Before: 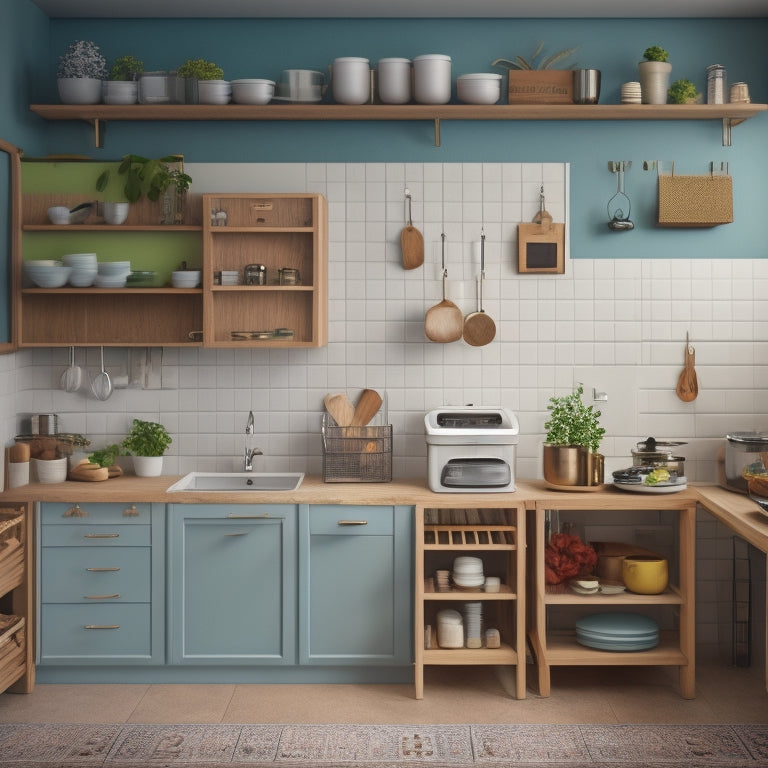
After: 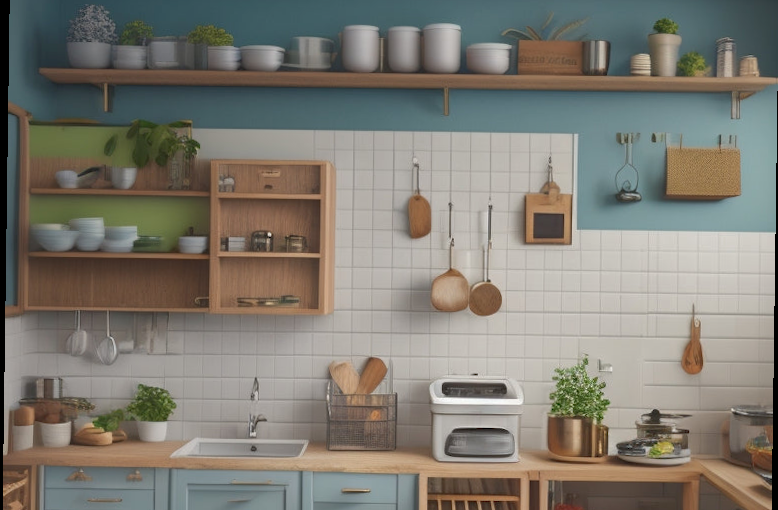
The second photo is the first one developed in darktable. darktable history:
shadows and highlights: on, module defaults
crop and rotate: top 4.848%, bottom 29.503%
rotate and perspective: rotation 0.8°, automatic cropping off
